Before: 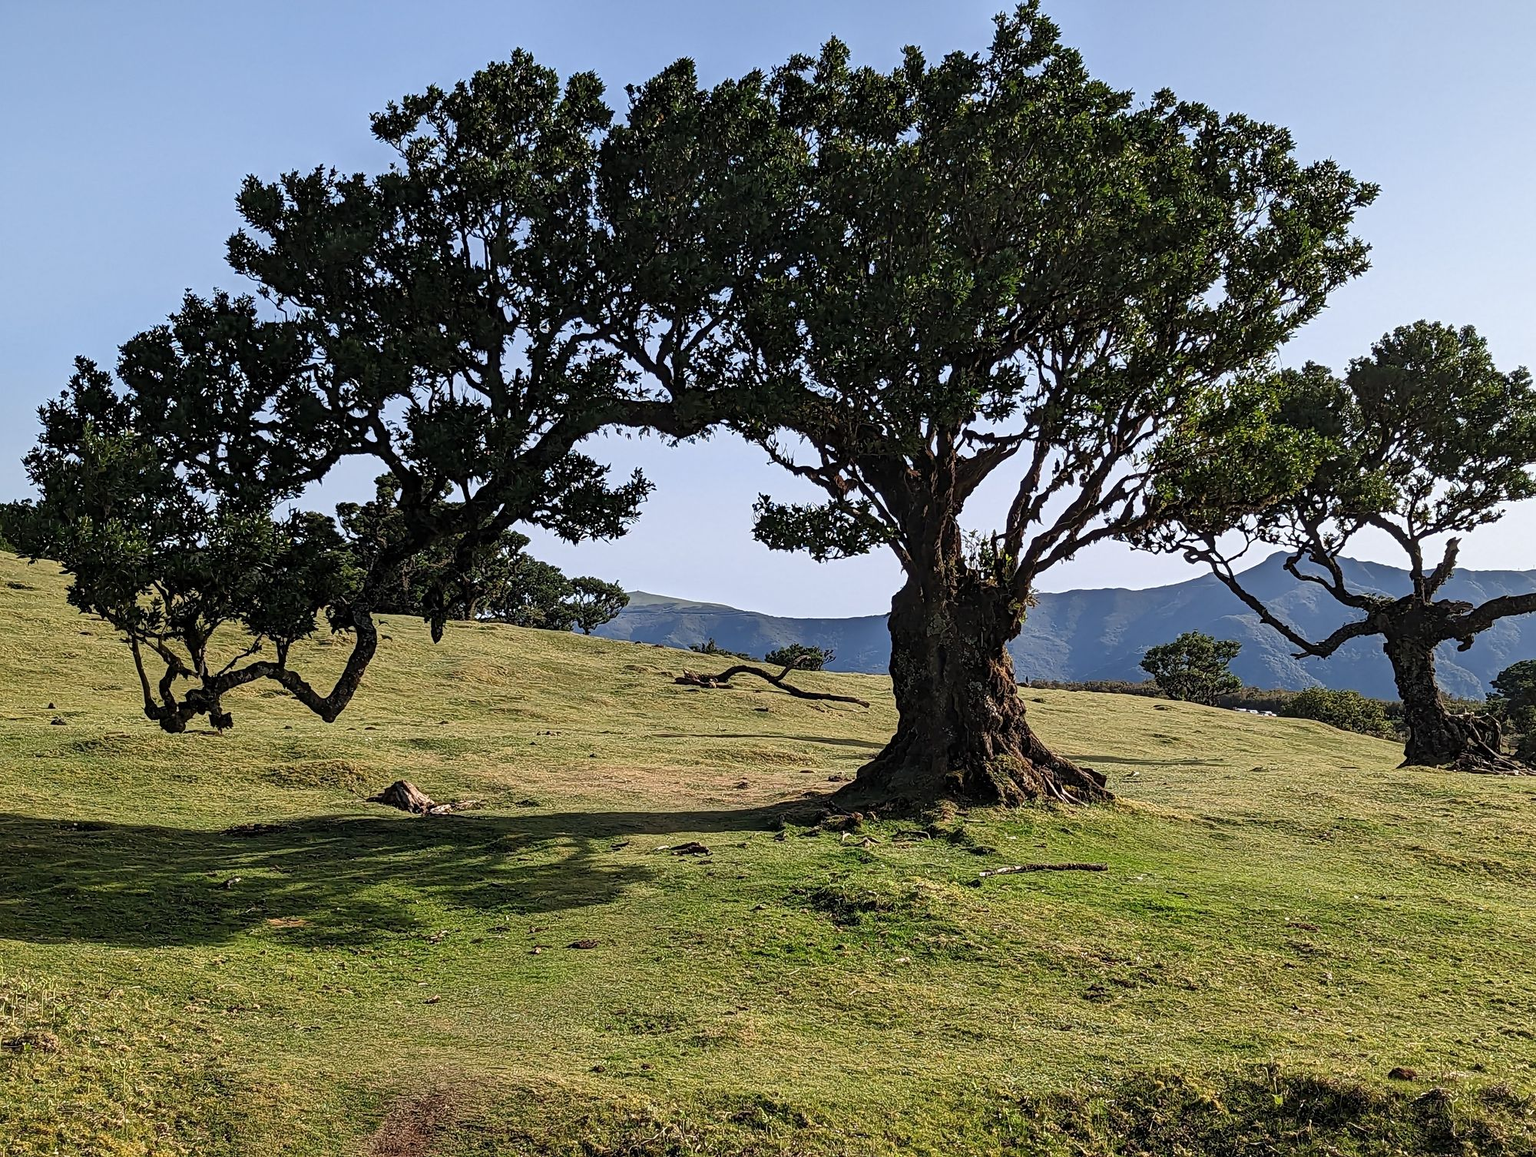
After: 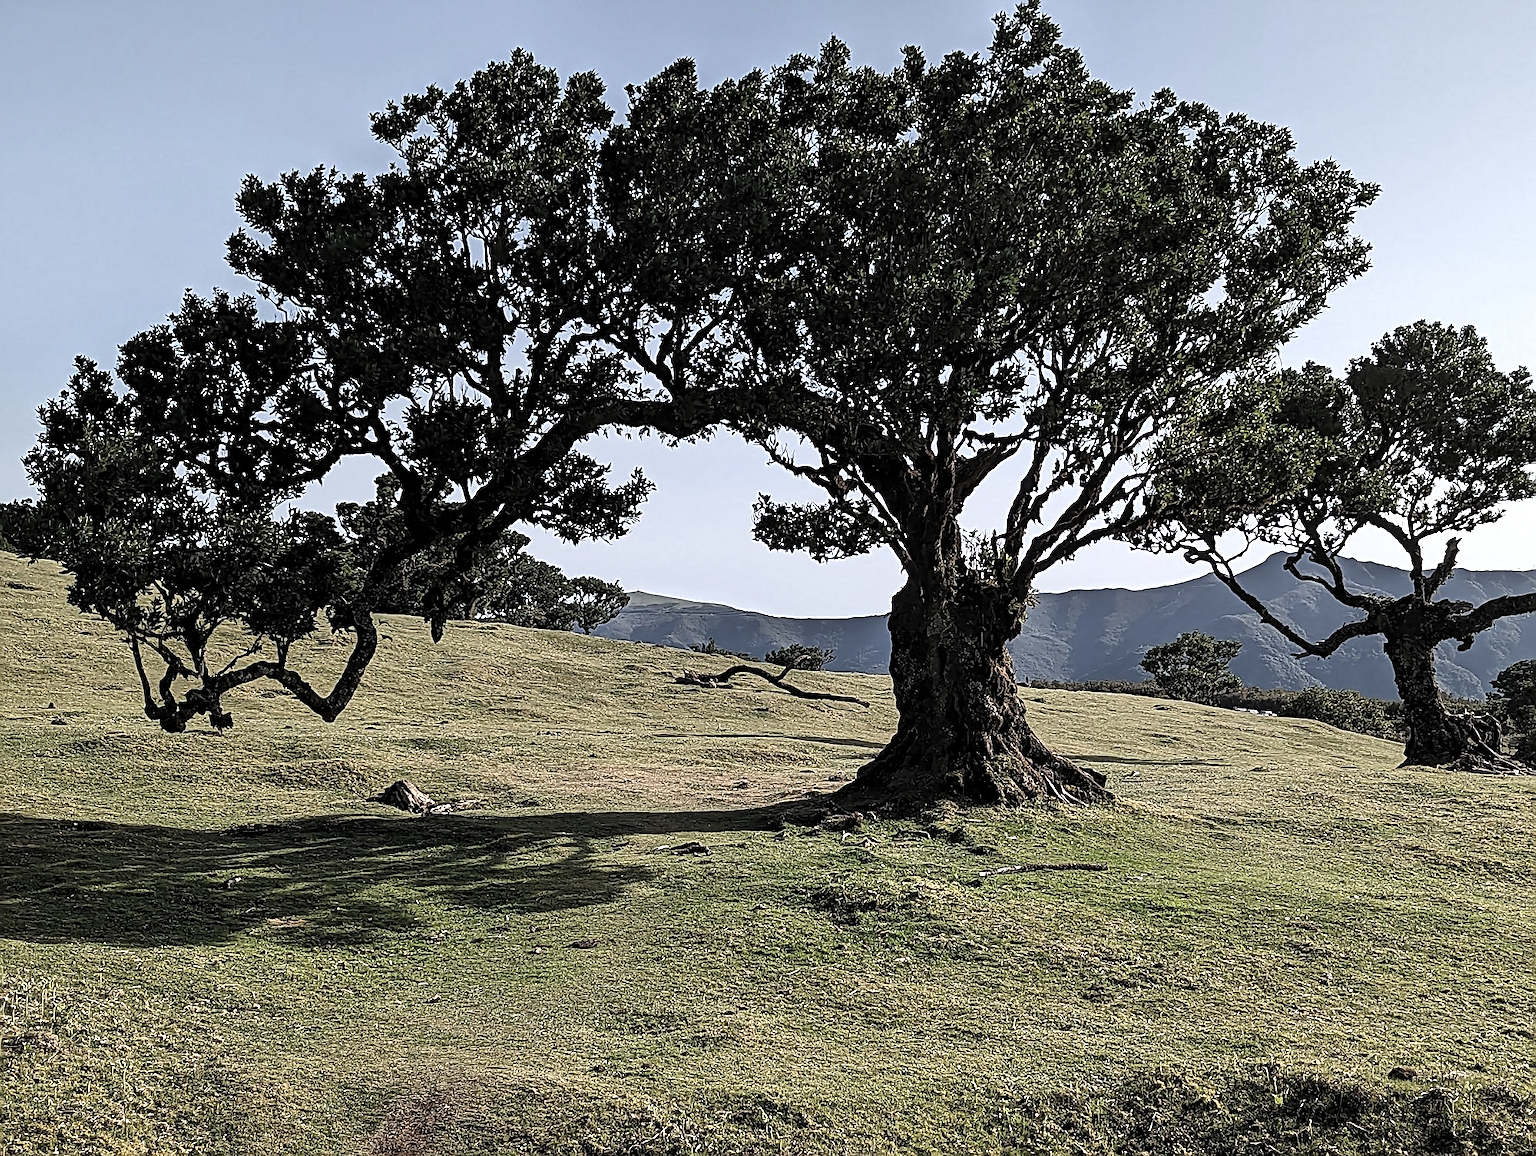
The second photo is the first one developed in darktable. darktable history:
levels: levels [0.052, 0.496, 0.908]
sharpen: on, module defaults
contrast brightness saturation: contrast -0.053, saturation -0.397
